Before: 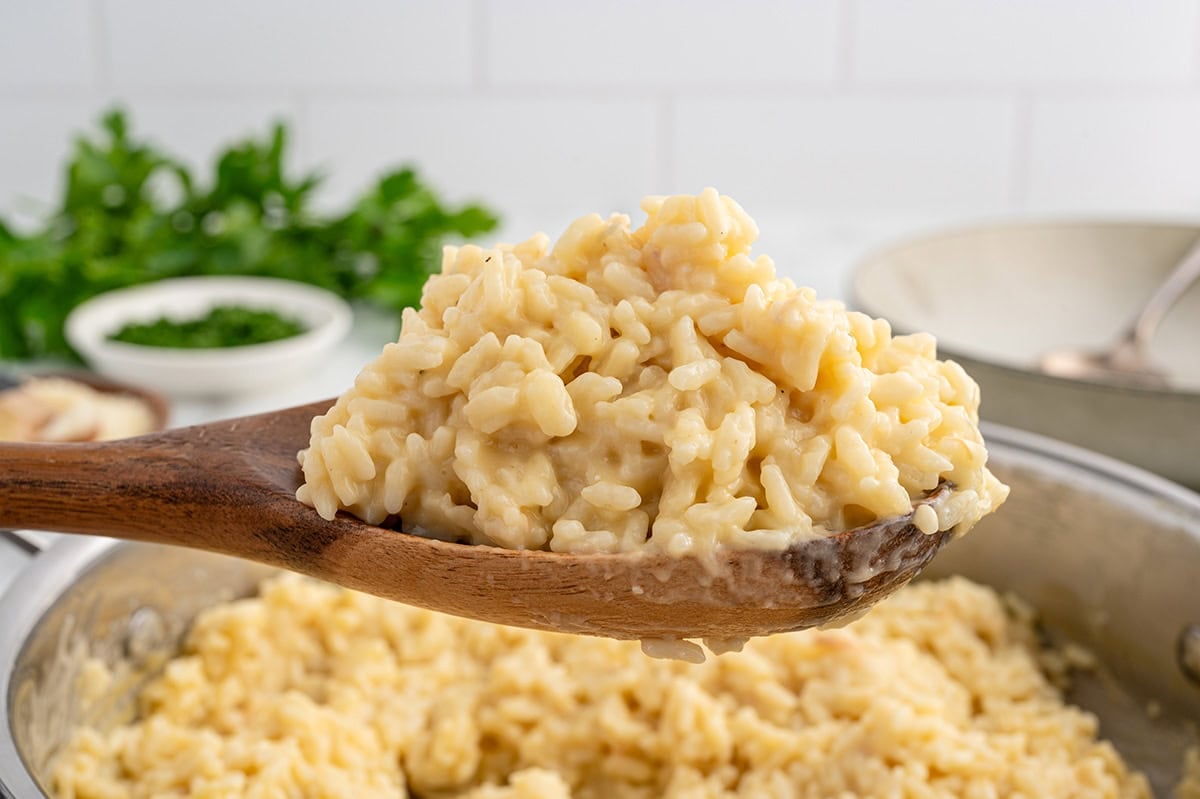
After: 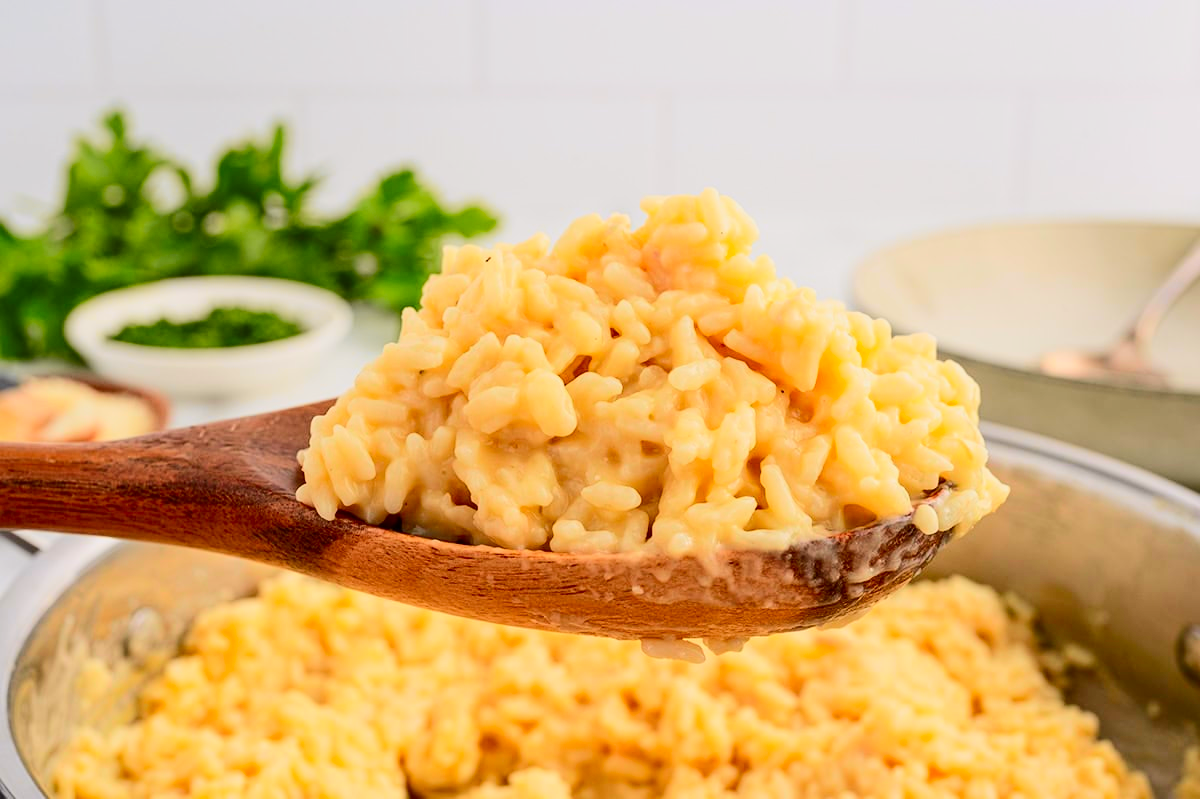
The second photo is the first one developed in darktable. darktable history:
tone curve: curves: ch0 [(0, 0) (0.239, 0.248) (0.508, 0.606) (0.826, 0.855) (1, 0.945)]; ch1 [(0, 0) (0.401, 0.42) (0.442, 0.47) (0.492, 0.498) (0.511, 0.516) (0.555, 0.586) (0.681, 0.739) (1, 1)]; ch2 [(0, 0) (0.411, 0.433) (0.5, 0.504) (0.545, 0.574) (1, 1)], color space Lab, independent channels, preserve colors none
contrast brightness saturation: contrast 0.09, saturation 0.28
